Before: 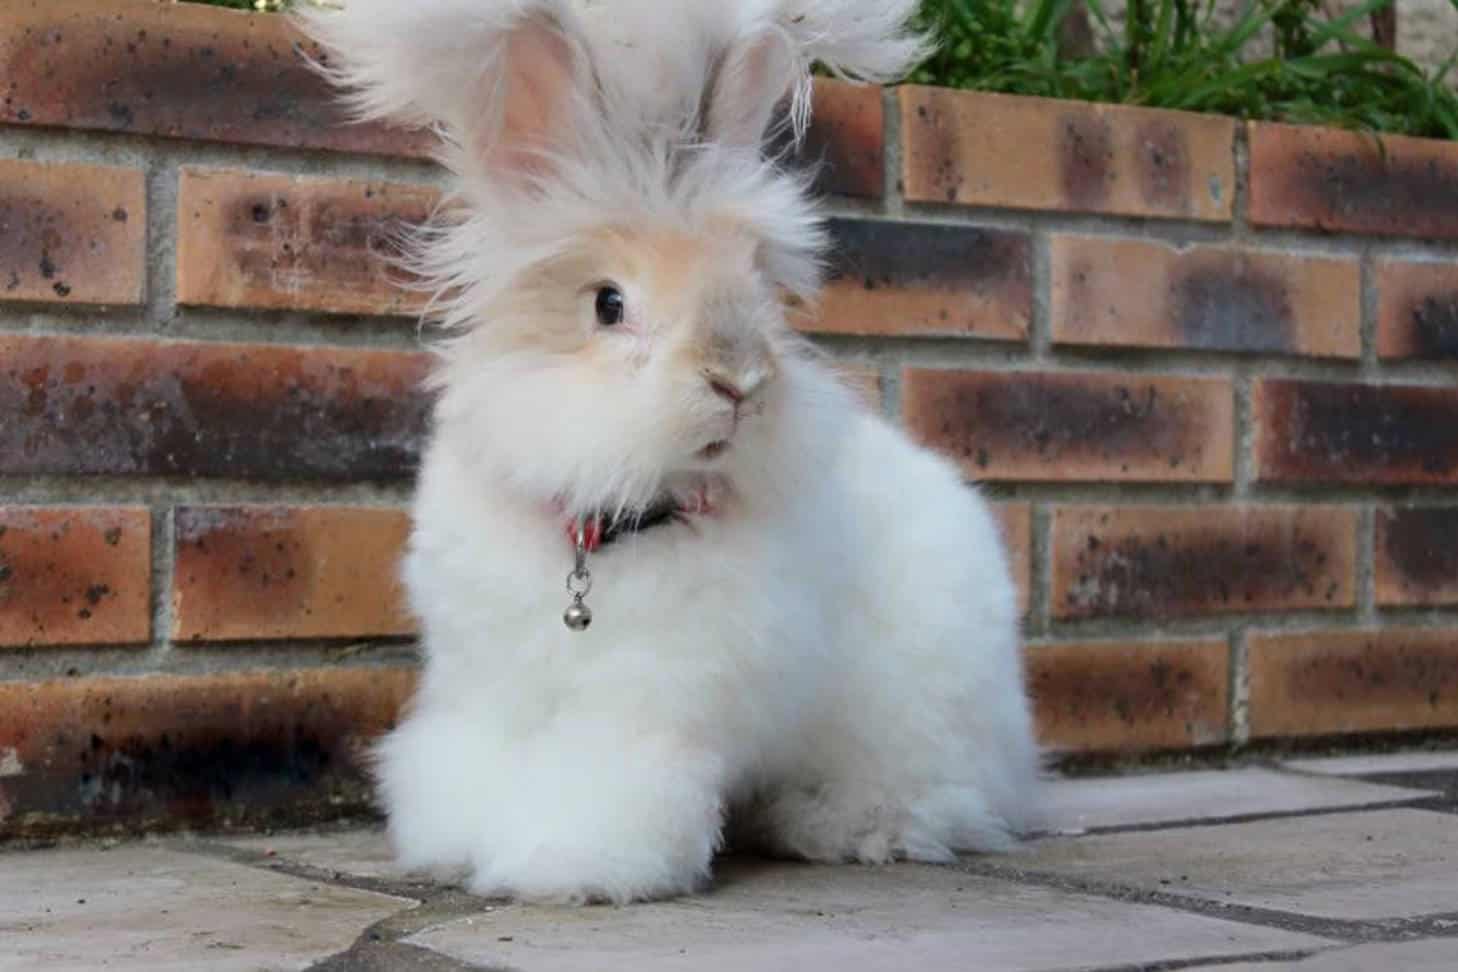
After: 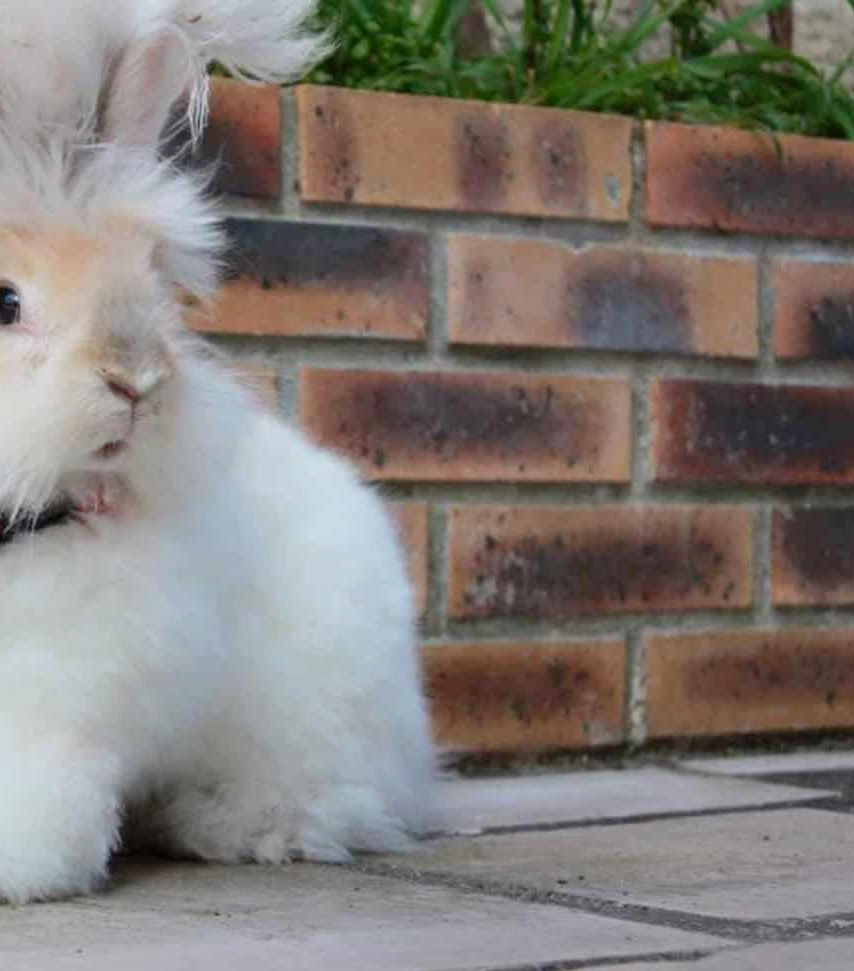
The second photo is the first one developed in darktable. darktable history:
levels: levels [0, 0.478, 1]
crop: left 41.402%
